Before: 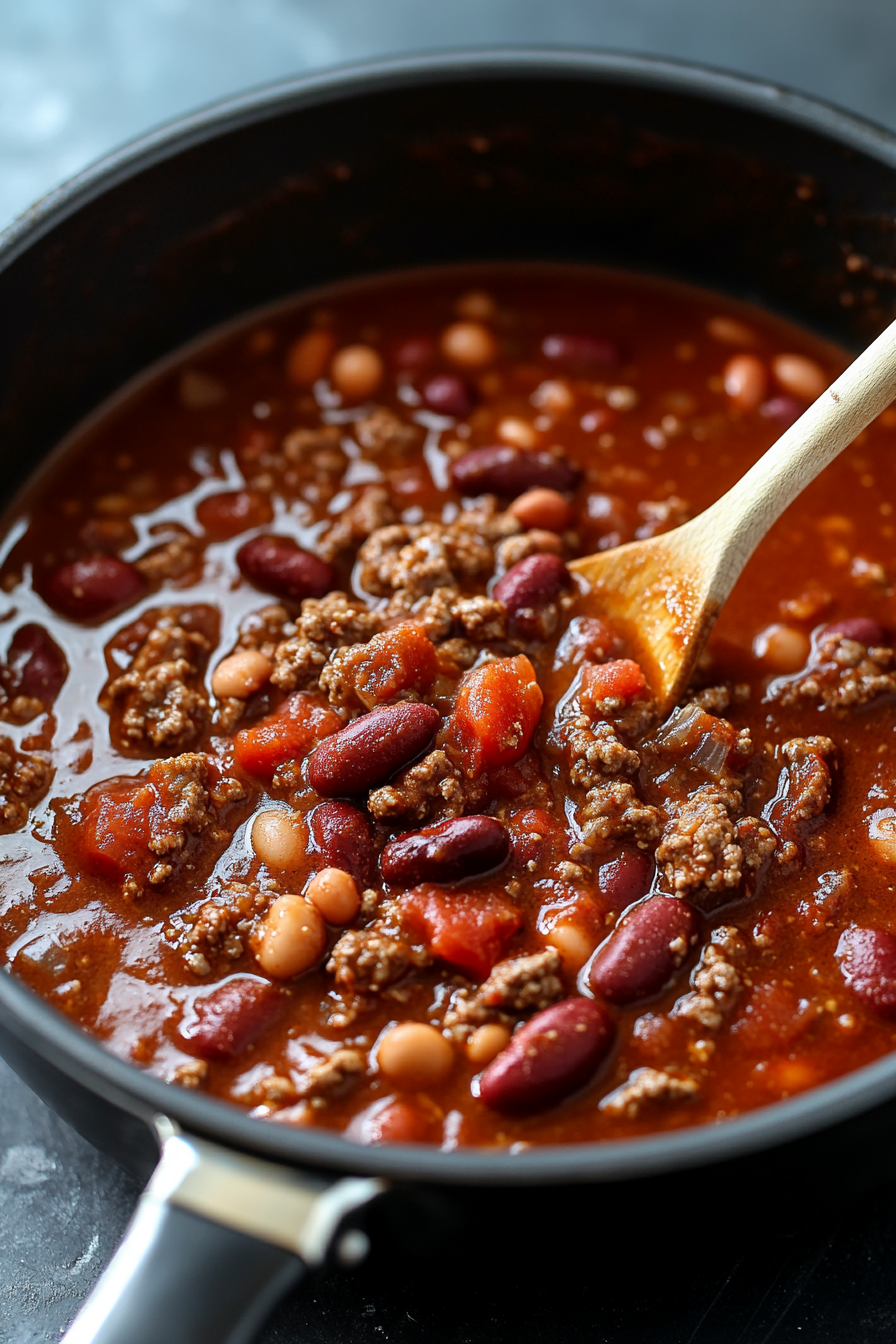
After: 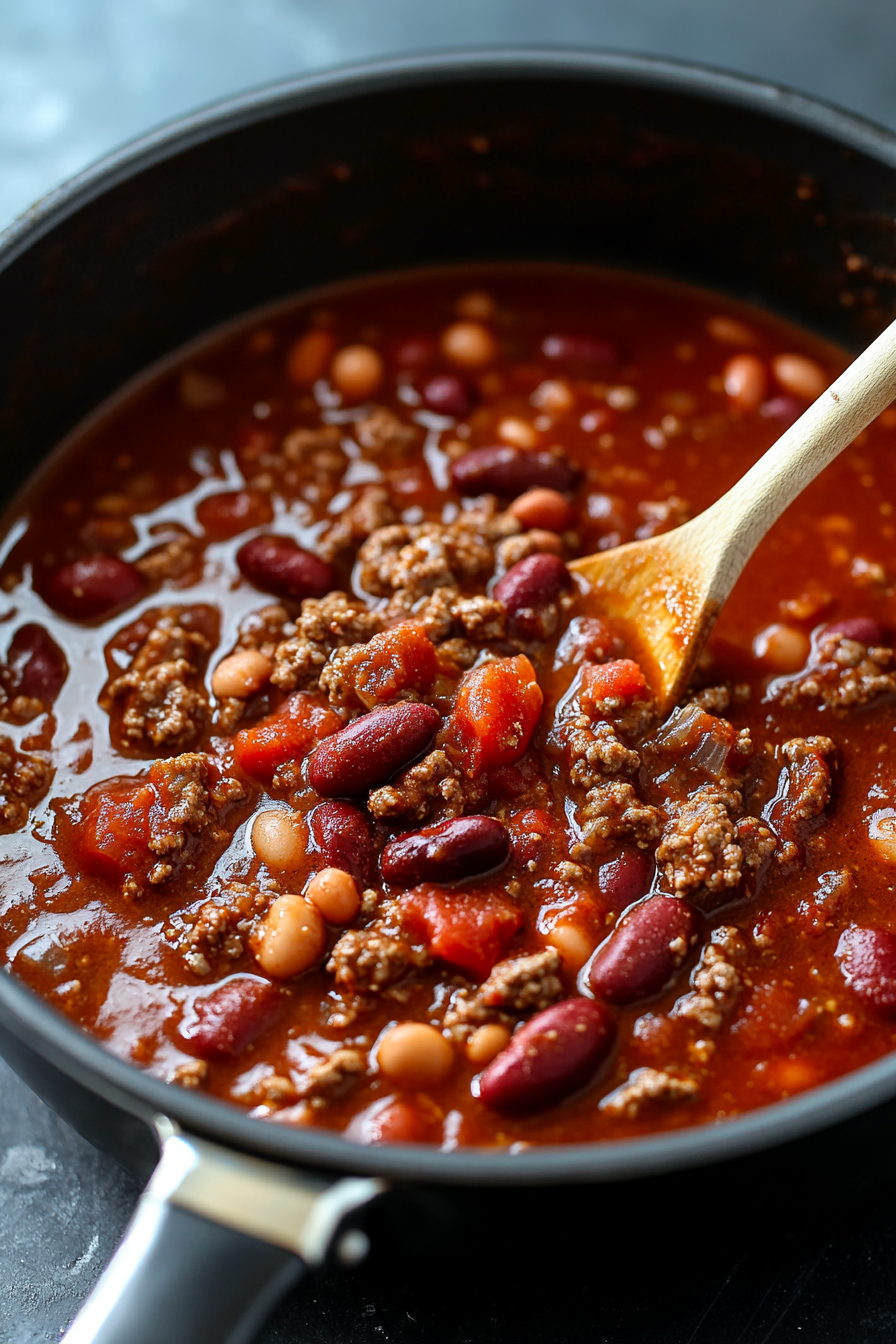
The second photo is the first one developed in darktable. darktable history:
contrast brightness saturation: contrast 0.037, saturation 0.068
